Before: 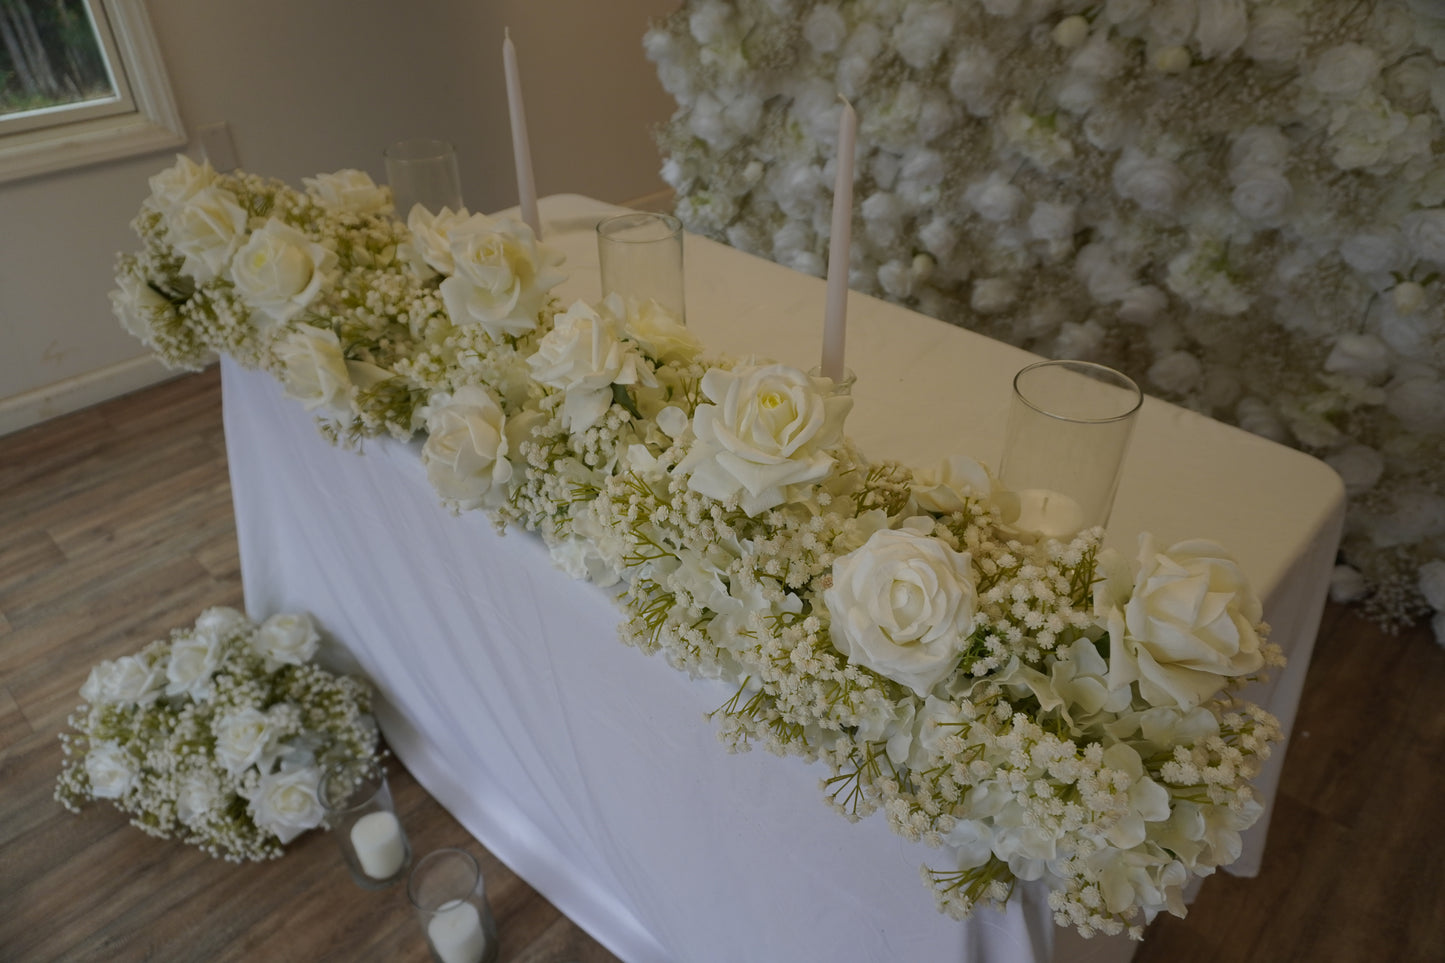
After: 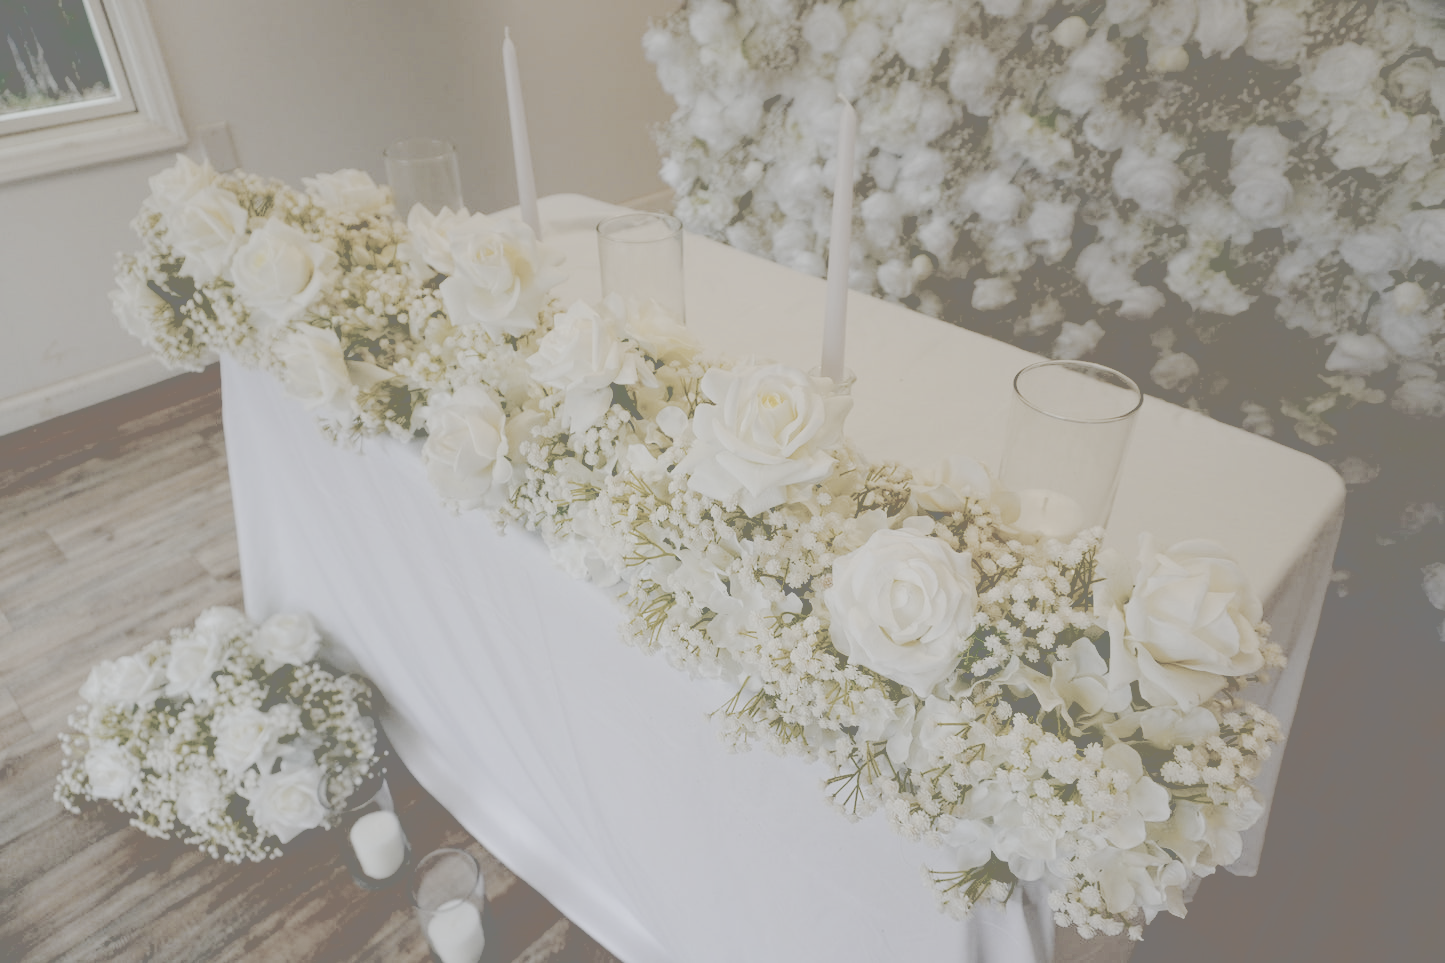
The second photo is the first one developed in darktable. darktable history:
exposure: black level correction 0.056, exposure -0.039 EV, compensate highlight preservation false
contrast brightness saturation: contrast -0.32, brightness 0.75, saturation -0.78
tone equalizer: on, module defaults
